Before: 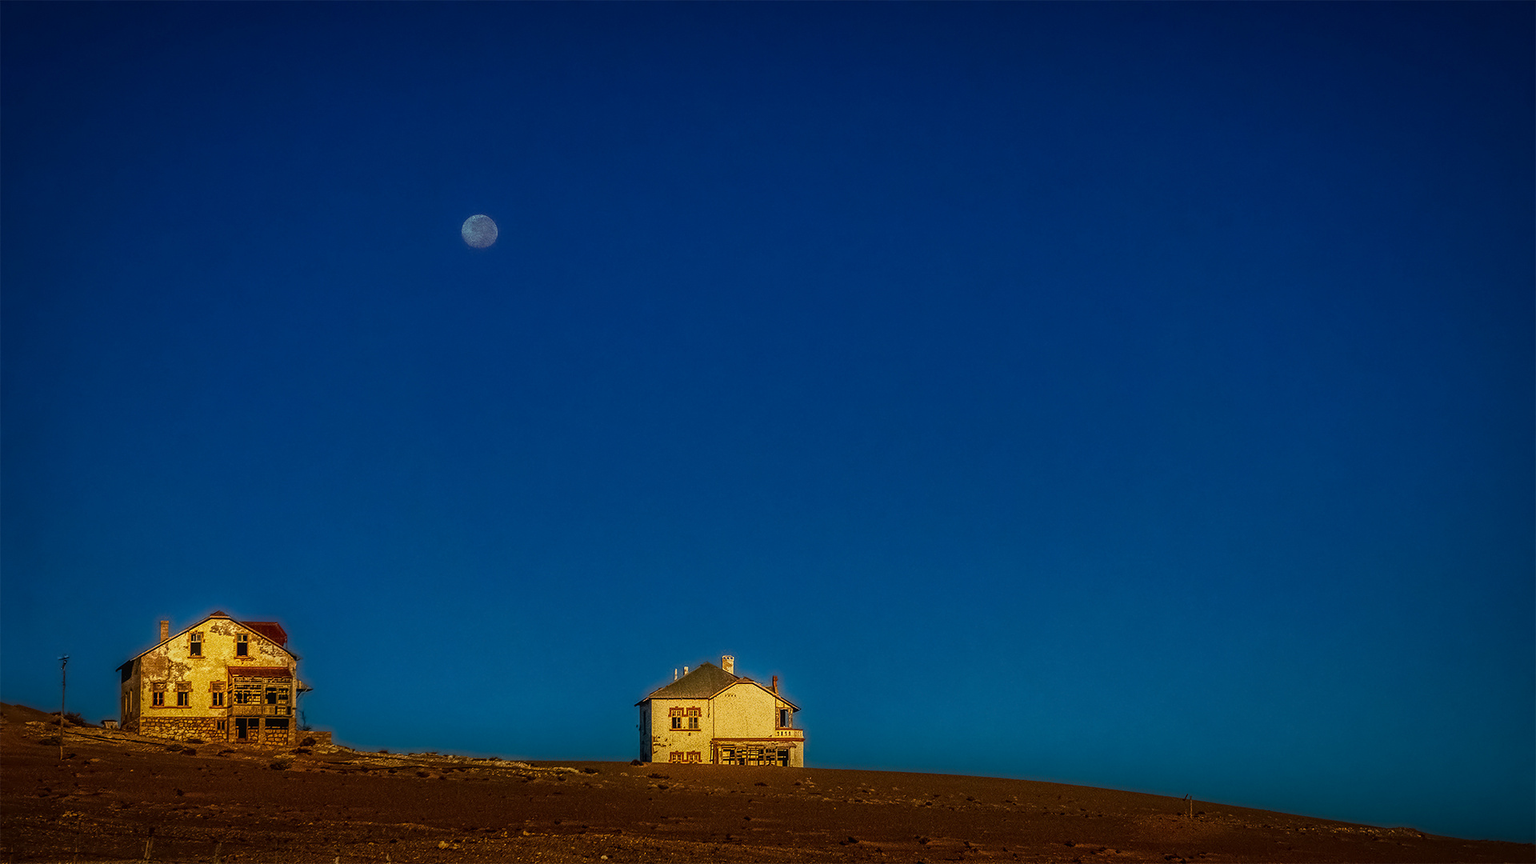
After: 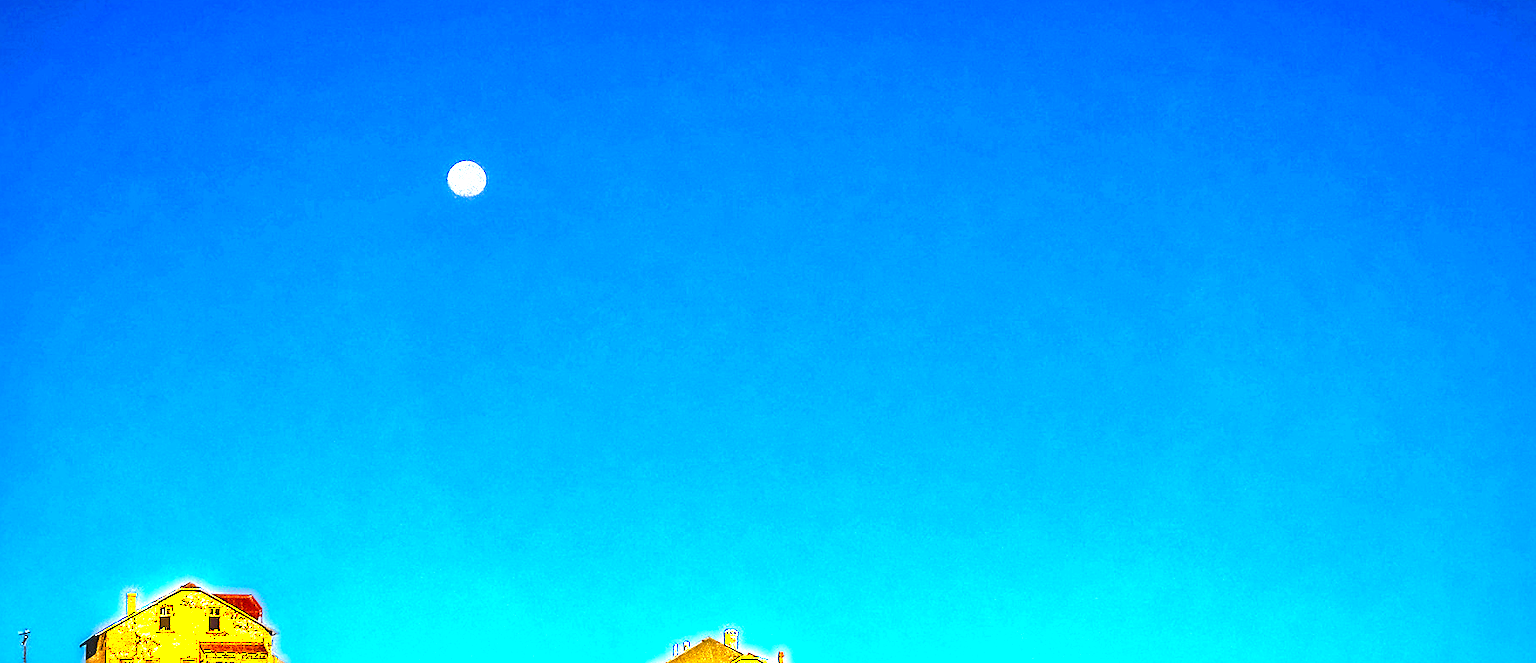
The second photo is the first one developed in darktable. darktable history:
crop: left 2.684%, top 7.37%, right 3.262%, bottom 20.223%
exposure: exposure 3.096 EV, compensate highlight preservation false
base curve: preserve colors none
local contrast: mode bilateral grid, contrast 25, coarseness 59, detail 151%, midtone range 0.2
color correction: highlights a* 5.38, highlights b* 5.27, shadows a* -4.14, shadows b* -5.09
color balance rgb: power › chroma 0.667%, power › hue 60°, highlights gain › luminance 7.569%, highlights gain › chroma 0.937%, highlights gain › hue 47.75°, global offset › luminance 0.248%, perceptual saturation grading › global saturation 25.054%
tone equalizer: -8 EV -0.433 EV, -7 EV -0.416 EV, -6 EV -0.326 EV, -5 EV -0.243 EV, -3 EV 0.255 EV, -2 EV 0.347 EV, -1 EV 0.406 EV, +0 EV 0.416 EV
sharpen: on, module defaults
